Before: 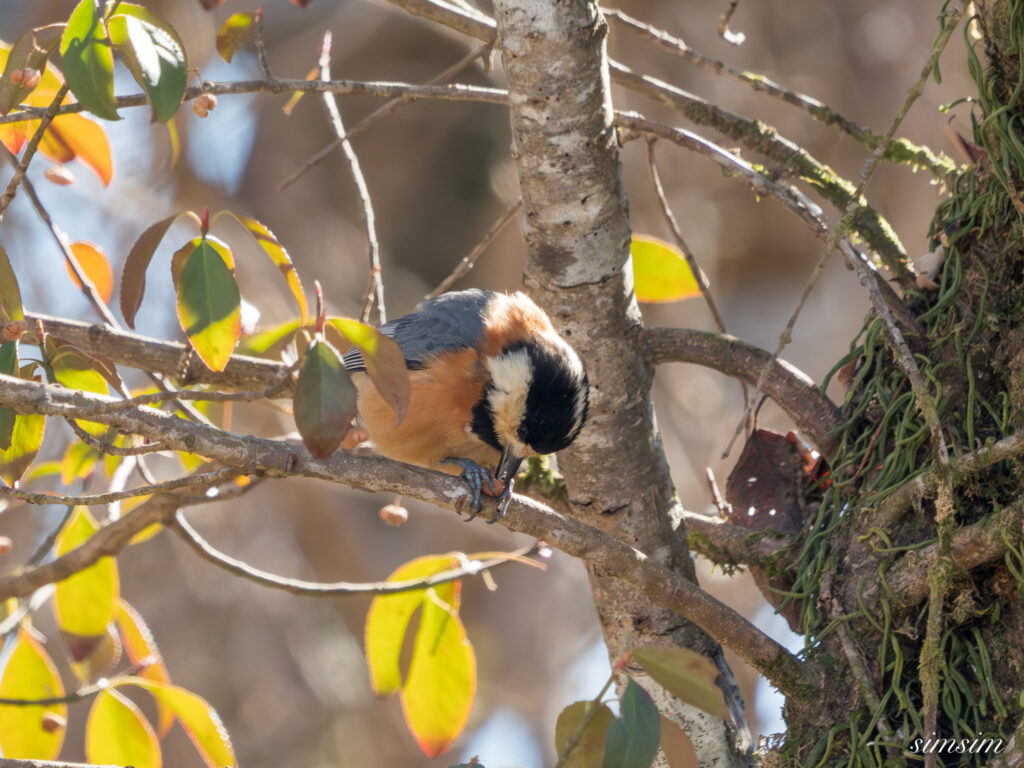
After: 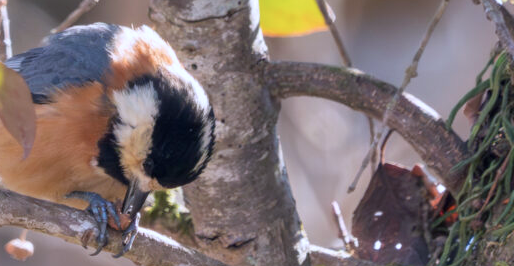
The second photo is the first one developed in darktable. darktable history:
crop: left 36.607%, top 34.735%, right 13.146%, bottom 30.611%
base curve: curves: ch0 [(0, 0) (0.472, 0.508) (1, 1)]
color calibration: illuminant custom, x 0.373, y 0.388, temperature 4269.97 K
